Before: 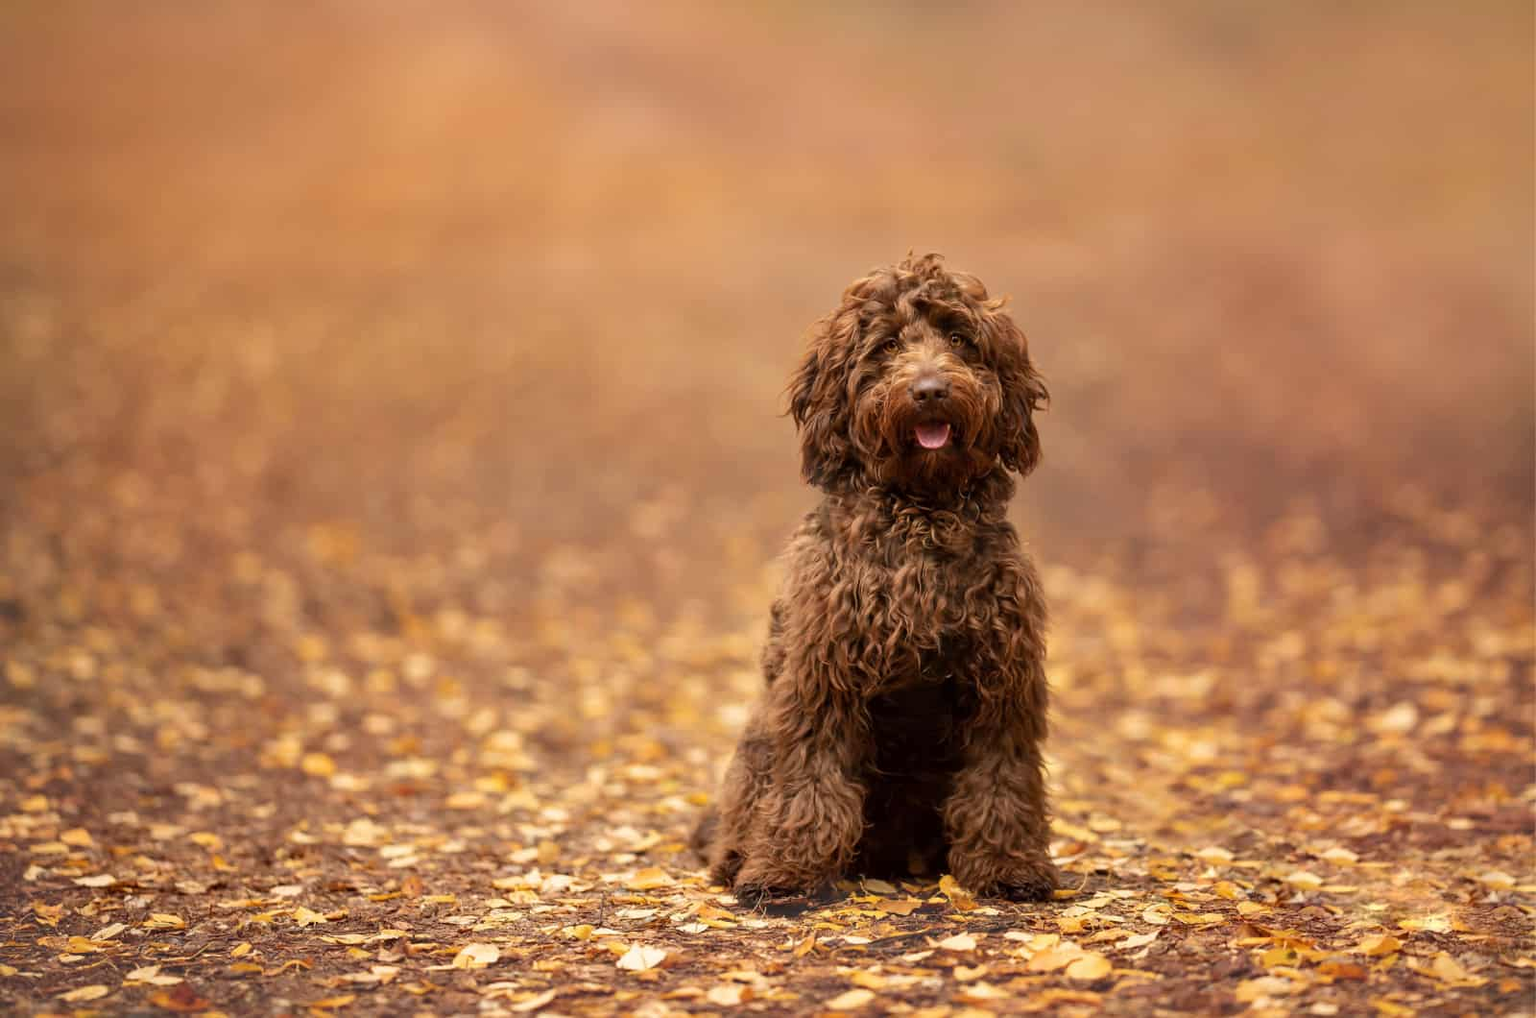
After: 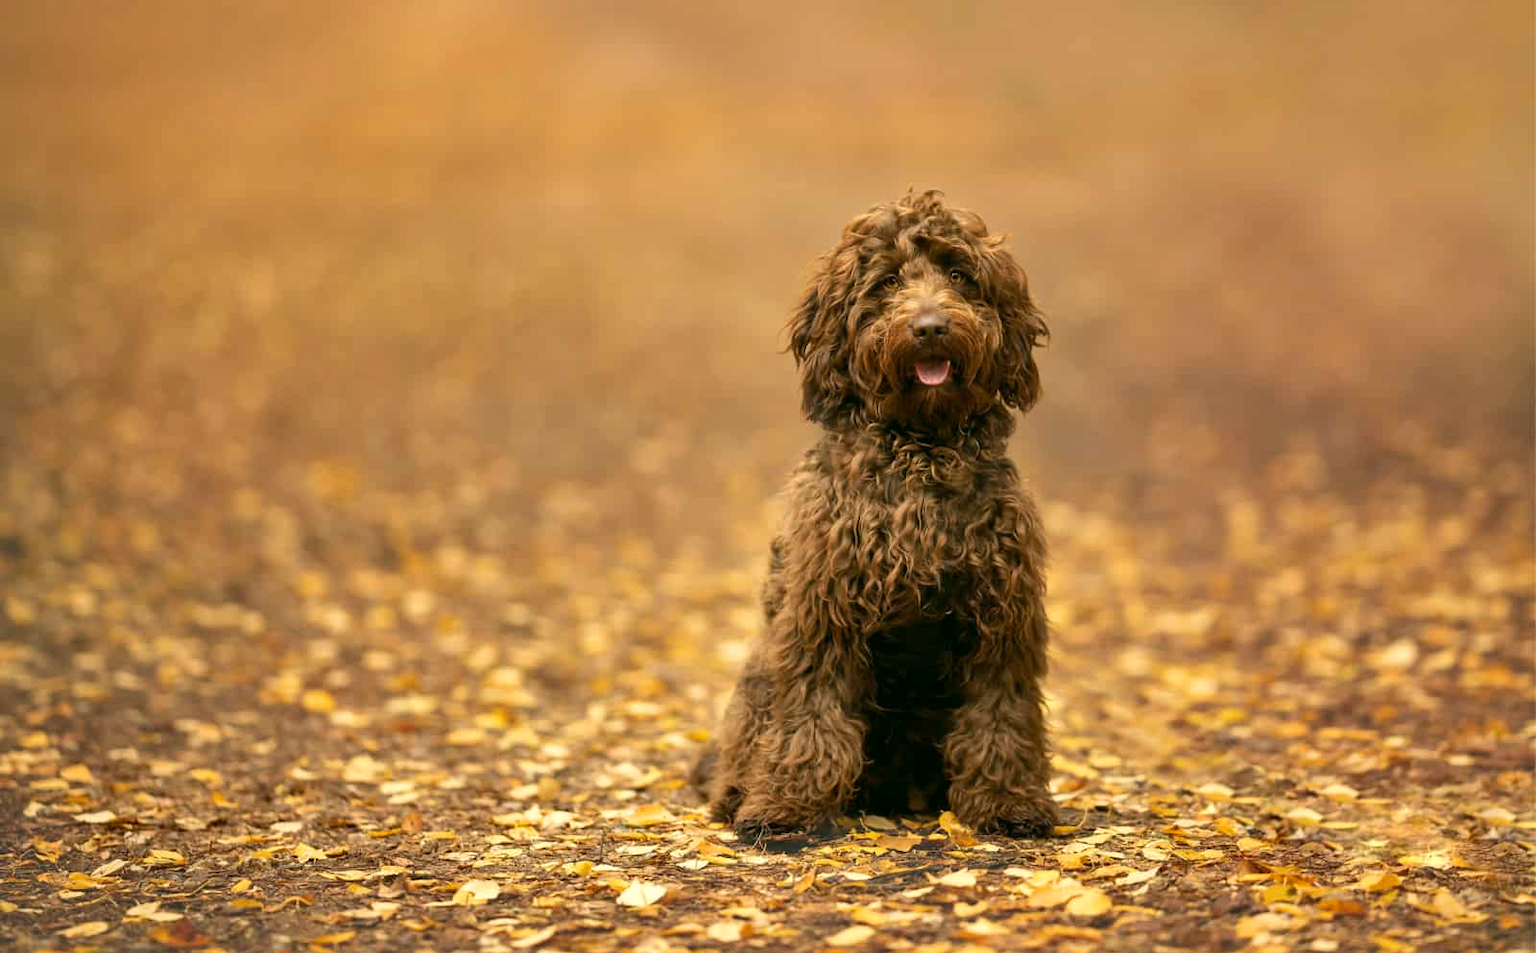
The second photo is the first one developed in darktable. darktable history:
exposure: exposure 0.151 EV, compensate highlight preservation false
crop and rotate: top 6.274%
shadows and highlights: shadows 48.66, highlights -40.81, soften with gaussian
color correction: highlights a* -0.557, highlights b* 9.58, shadows a* -9.27, shadows b* 1.58
